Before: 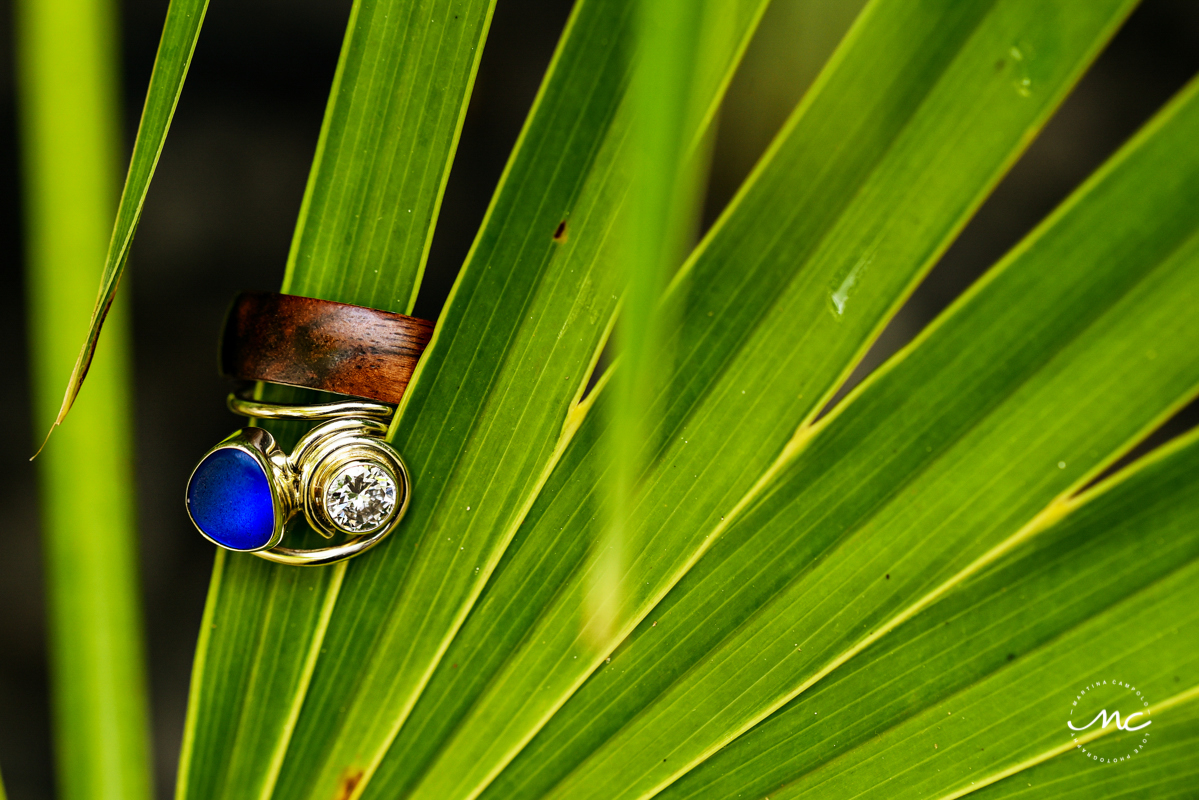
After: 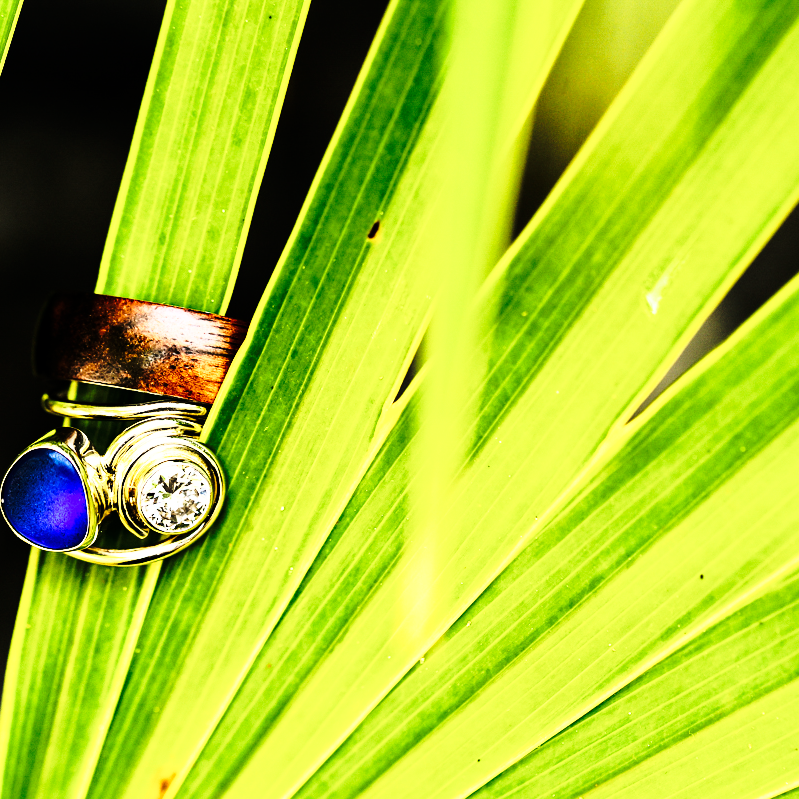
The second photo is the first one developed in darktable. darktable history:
rgb curve: curves: ch0 [(0, 0) (0.21, 0.15) (0.24, 0.21) (0.5, 0.75) (0.75, 0.96) (0.89, 0.99) (1, 1)]; ch1 [(0, 0.02) (0.21, 0.13) (0.25, 0.2) (0.5, 0.67) (0.75, 0.9) (0.89, 0.97) (1, 1)]; ch2 [(0, 0.02) (0.21, 0.13) (0.25, 0.2) (0.5, 0.67) (0.75, 0.9) (0.89, 0.97) (1, 1)], compensate middle gray true
shadows and highlights: radius 125.46, shadows 21.19, highlights -21.19, low approximation 0.01
exposure: exposure 0.2 EV, compensate highlight preservation false
crop and rotate: left 15.546%, right 17.787%
base curve: curves: ch0 [(0, 0) (0.028, 0.03) (0.121, 0.232) (0.46, 0.748) (0.859, 0.968) (1, 1)], preserve colors none
